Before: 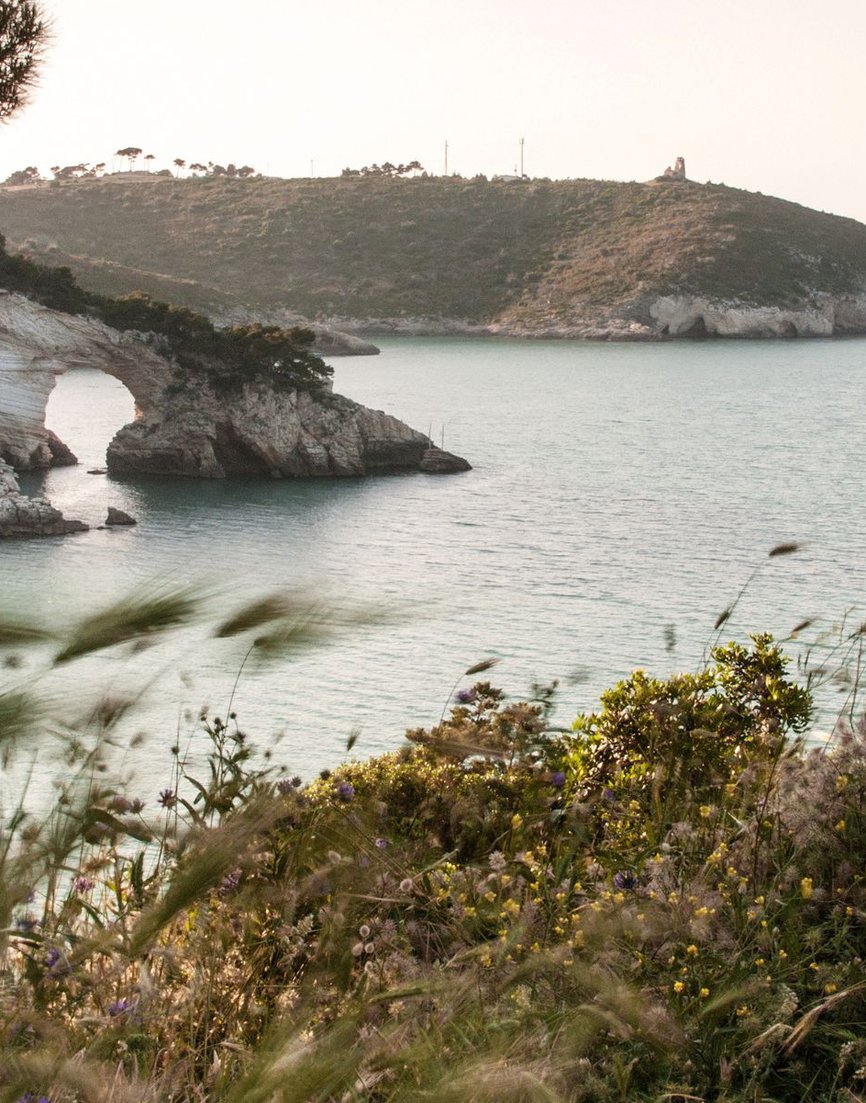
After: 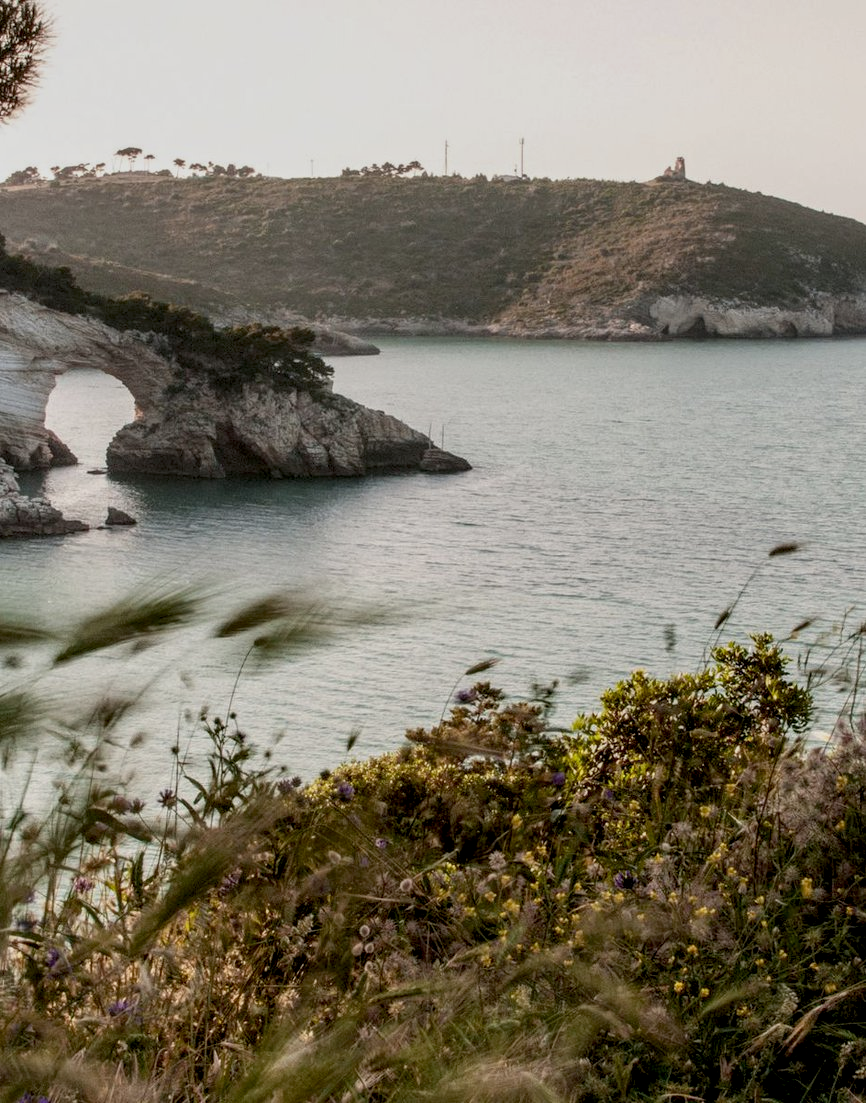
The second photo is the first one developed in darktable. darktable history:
exposure: black level correction 0.011, exposure -0.478 EV, compensate highlight preservation false
local contrast: on, module defaults
